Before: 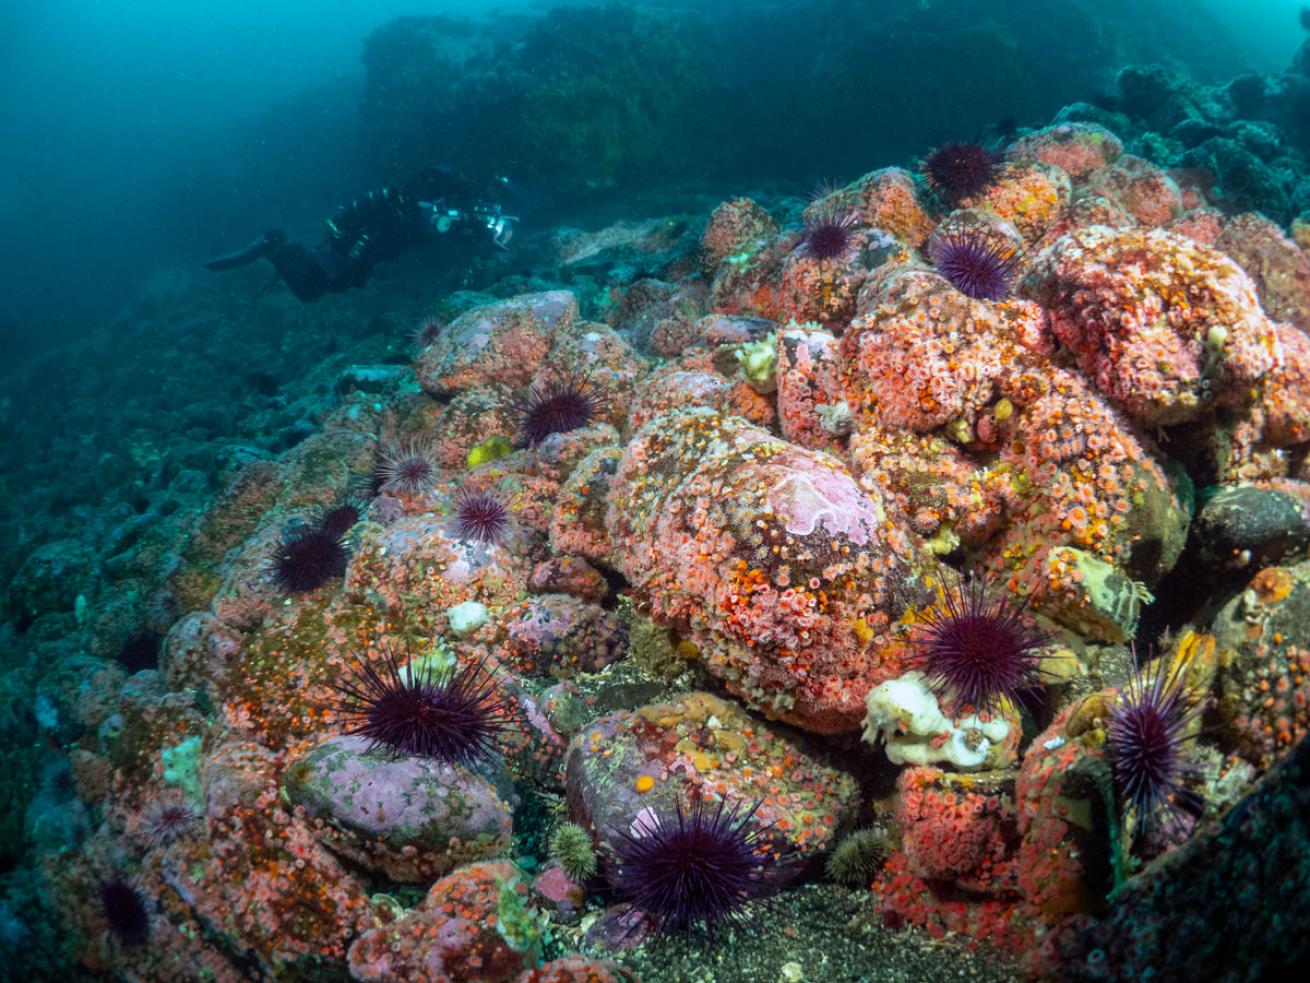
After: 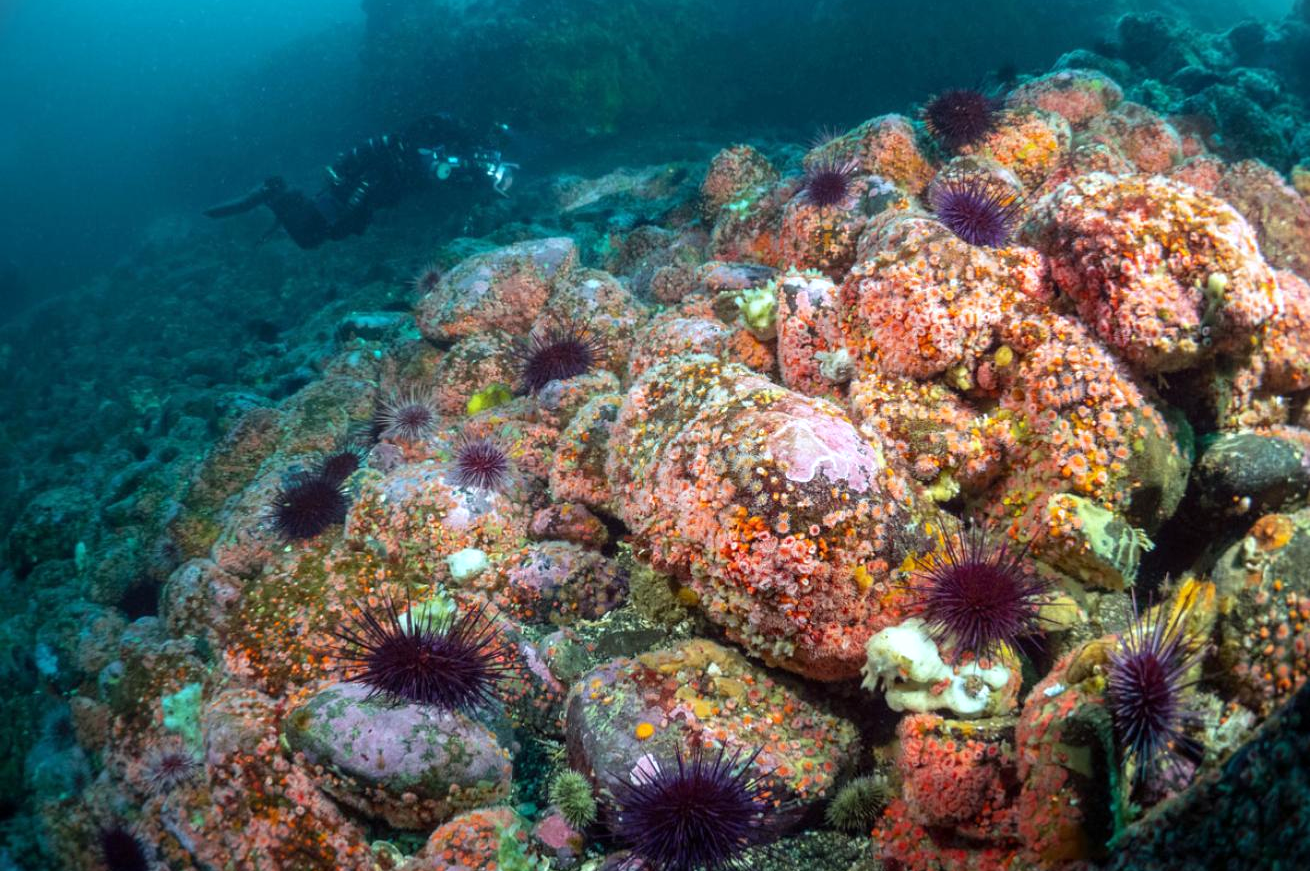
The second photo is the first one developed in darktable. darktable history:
crop and rotate: top 5.462%, bottom 5.911%
exposure: exposure 0.21 EV, compensate highlight preservation false
vignetting: fall-off start 116.14%, fall-off radius 58.05%, unbound false
